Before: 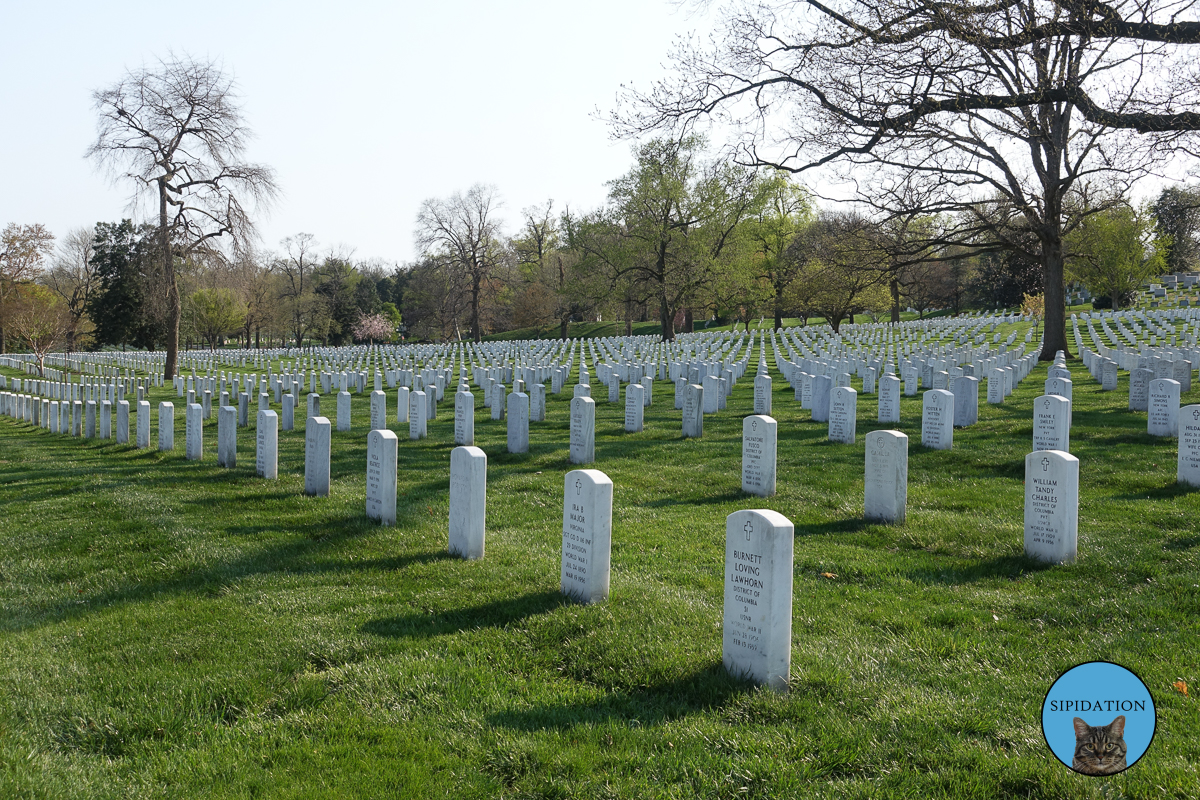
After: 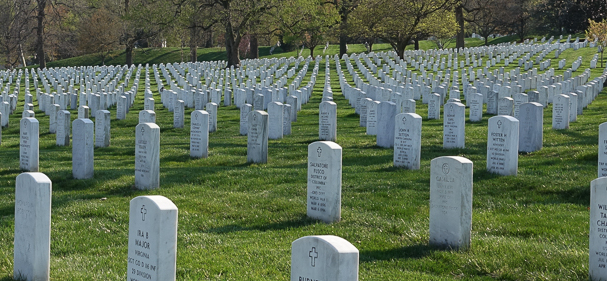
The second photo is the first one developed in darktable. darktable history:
crop: left 36.33%, top 34.294%, right 13.054%, bottom 30.481%
